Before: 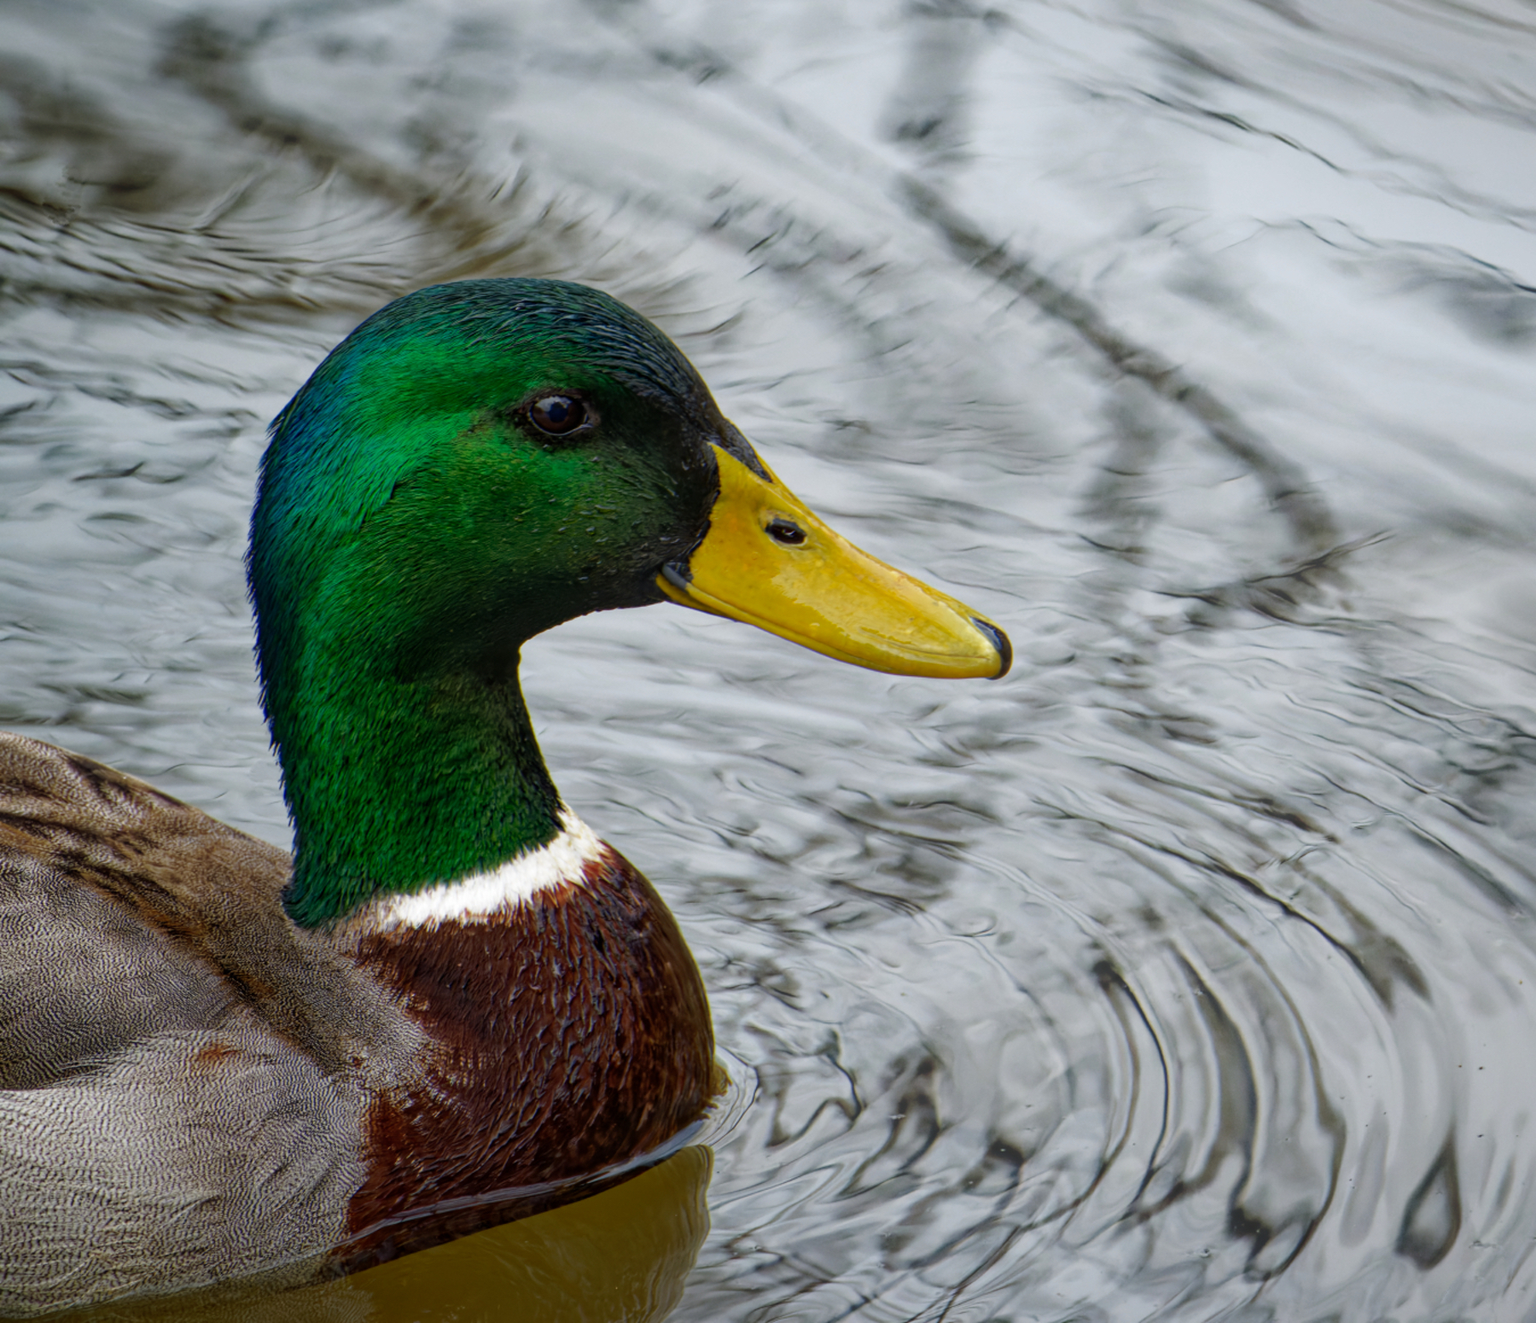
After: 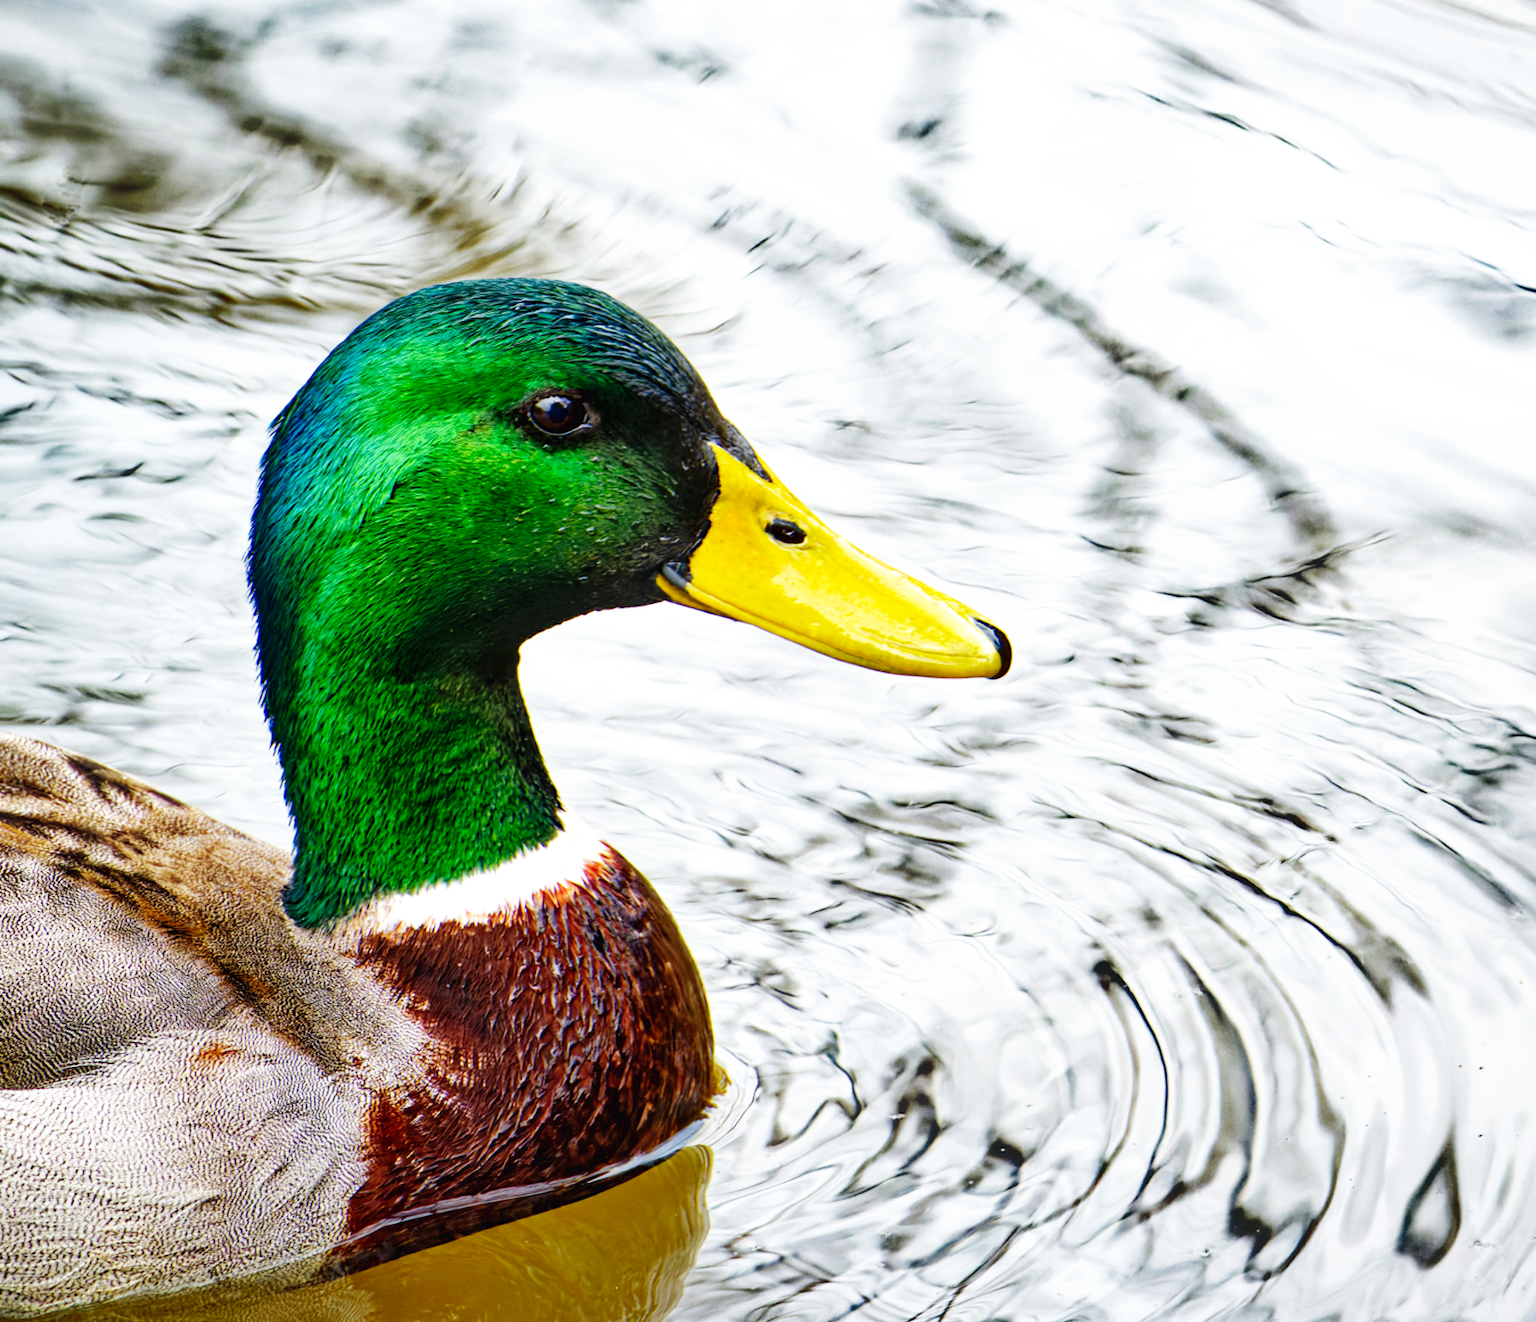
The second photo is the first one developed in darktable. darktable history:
exposure: exposure 0.602 EV, compensate exposure bias true, compensate highlight preservation false
base curve: curves: ch0 [(0, 0.003) (0.001, 0.002) (0.006, 0.004) (0.02, 0.022) (0.048, 0.086) (0.094, 0.234) (0.162, 0.431) (0.258, 0.629) (0.385, 0.8) (0.548, 0.918) (0.751, 0.988) (1, 1)], preserve colors none
shadows and highlights: low approximation 0.01, soften with gaussian
